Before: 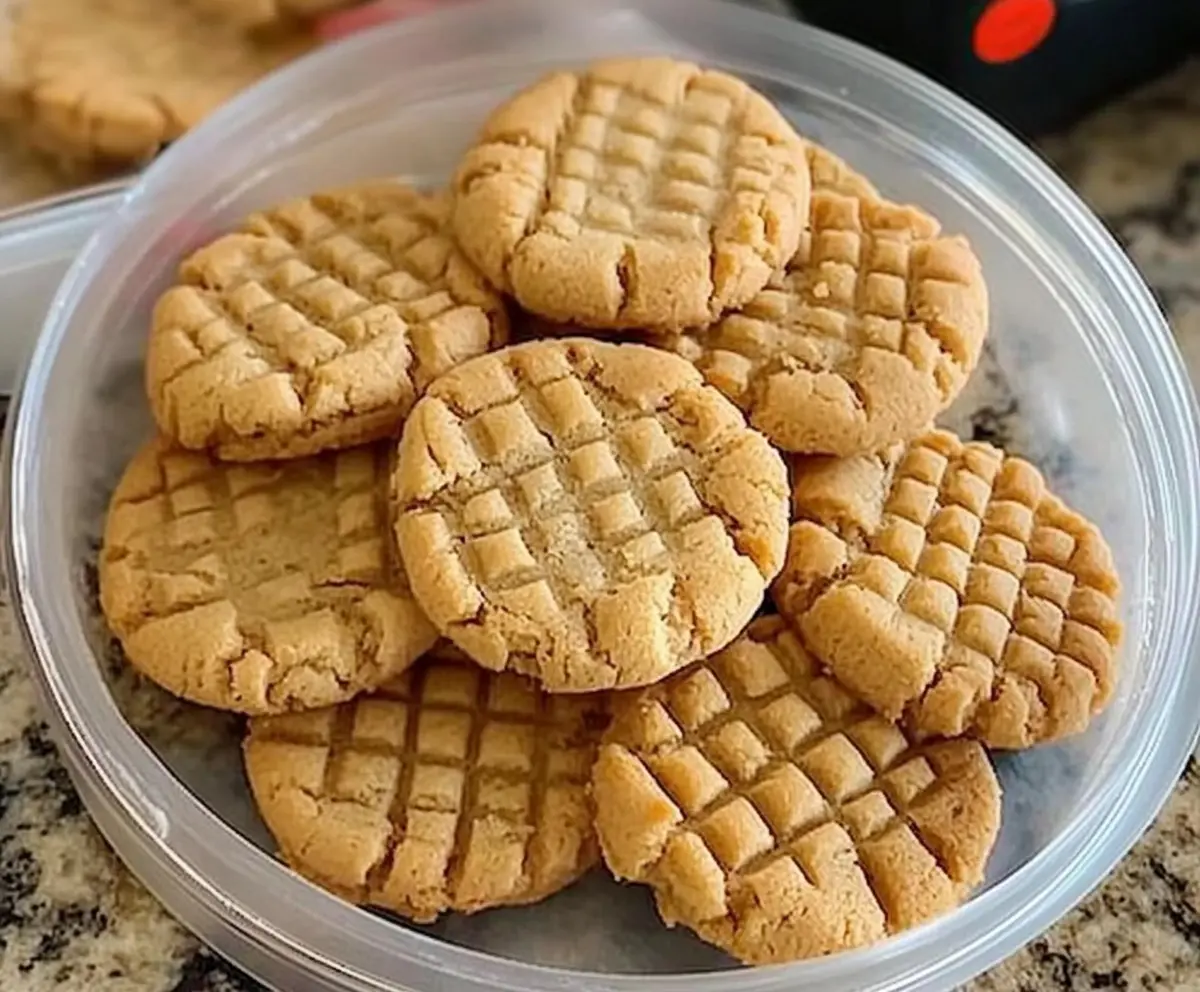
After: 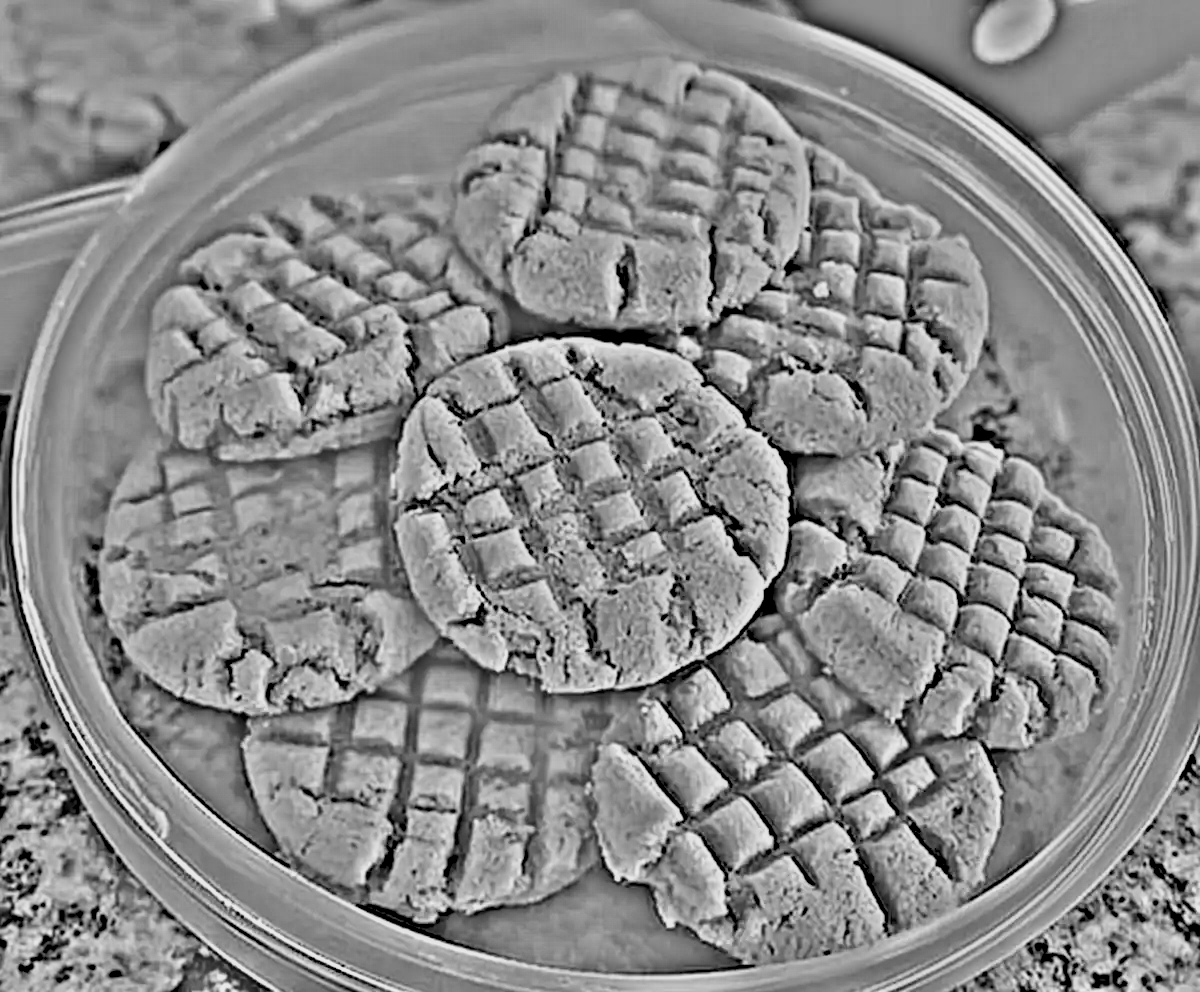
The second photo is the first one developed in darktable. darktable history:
sigmoid: contrast 1.22, skew 0.65
local contrast: highlights 61%, shadows 106%, detail 107%, midtone range 0.529
highpass: sharpness 49.79%, contrast boost 49.79%
contrast brightness saturation: brightness 0.15
